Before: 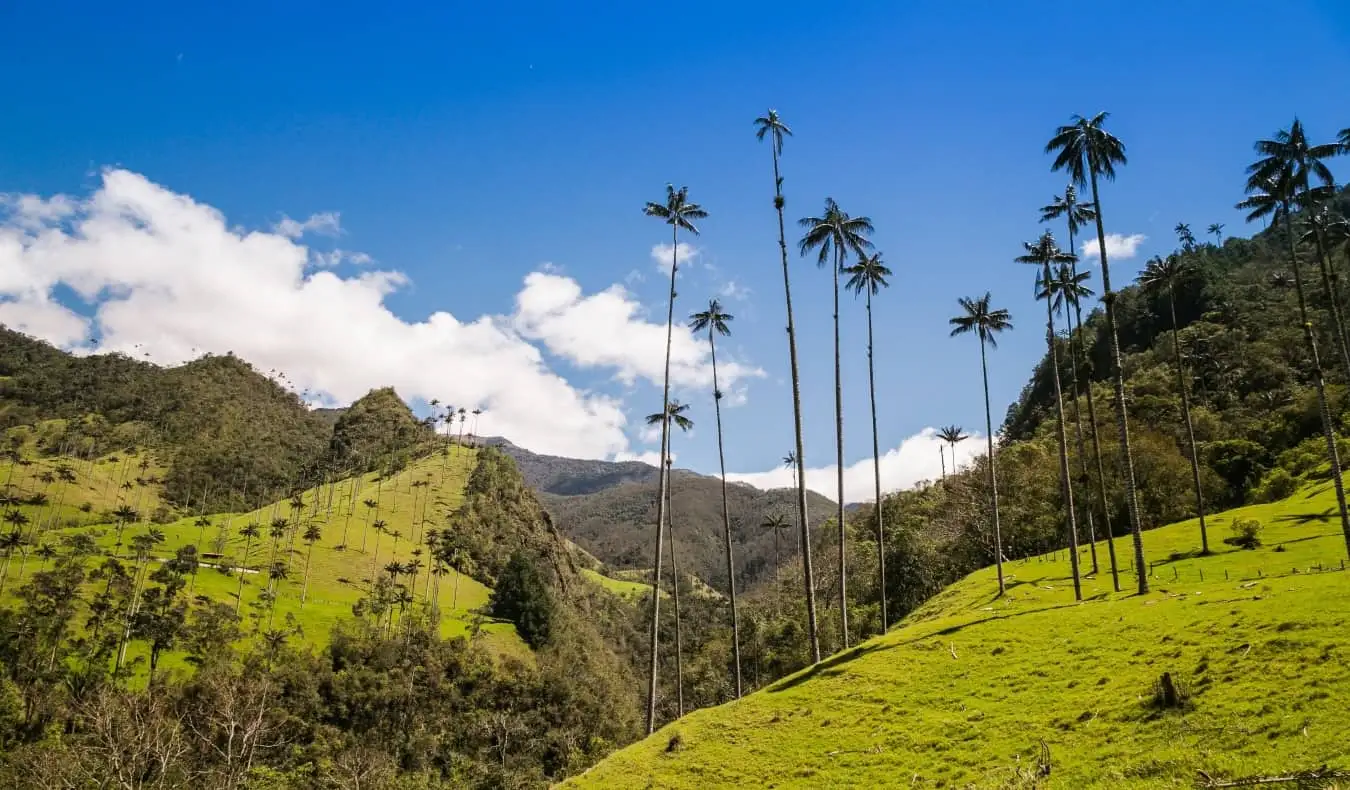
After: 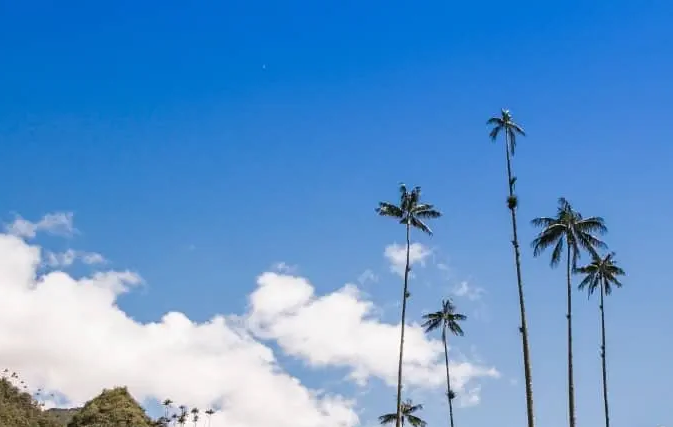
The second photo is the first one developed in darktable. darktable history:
crop: left 19.826%, right 30.31%, bottom 45.934%
